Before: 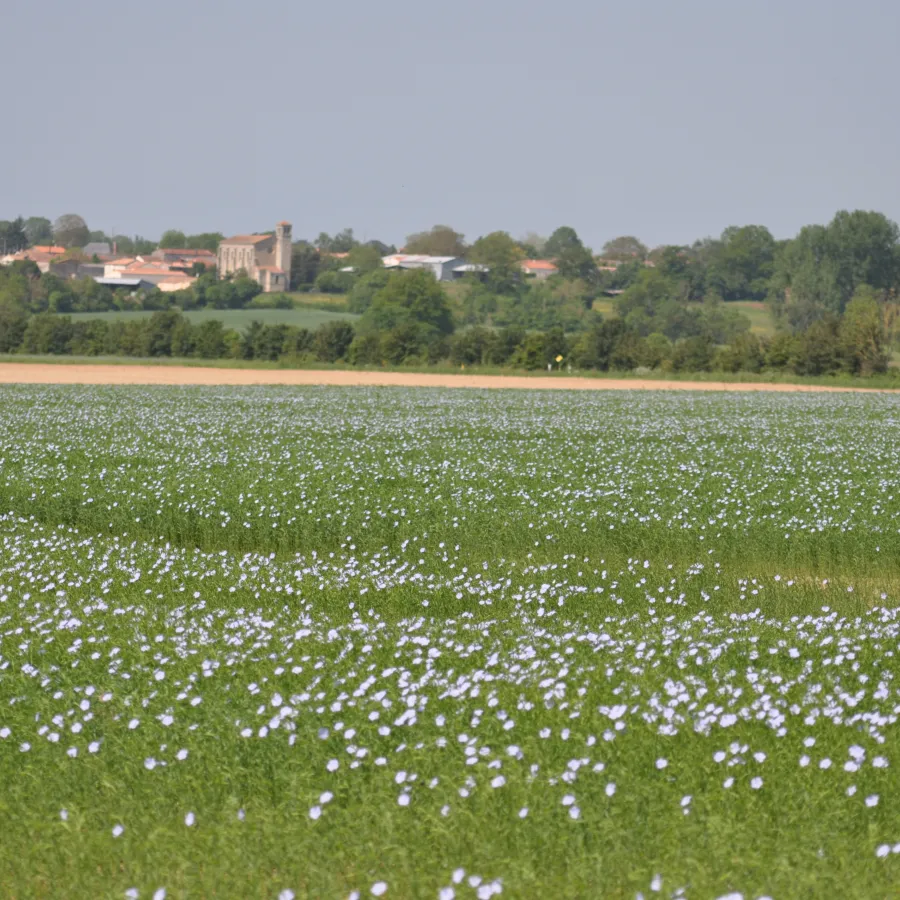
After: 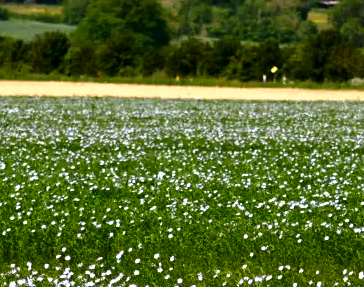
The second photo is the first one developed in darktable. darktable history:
filmic rgb: black relative exposure -8.2 EV, white relative exposure 2.2 EV, threshold 3 EV, hardness 7.11, latitude 85.74%, contrast 1.696, highlights saturation mix -4%, shadows ↔ highlights balance -2.69%, preserve chrominance no, color science v5 (2021), contrast in shadows safe, contrast in highlights safe, enable highlight reconstruction true
crop: left 31.751%, top 32.172%, right 27.8%, bottom 35.83%
contrast brightness saturation: contrast 0.1, brightness -0.26, saturation 0.14
